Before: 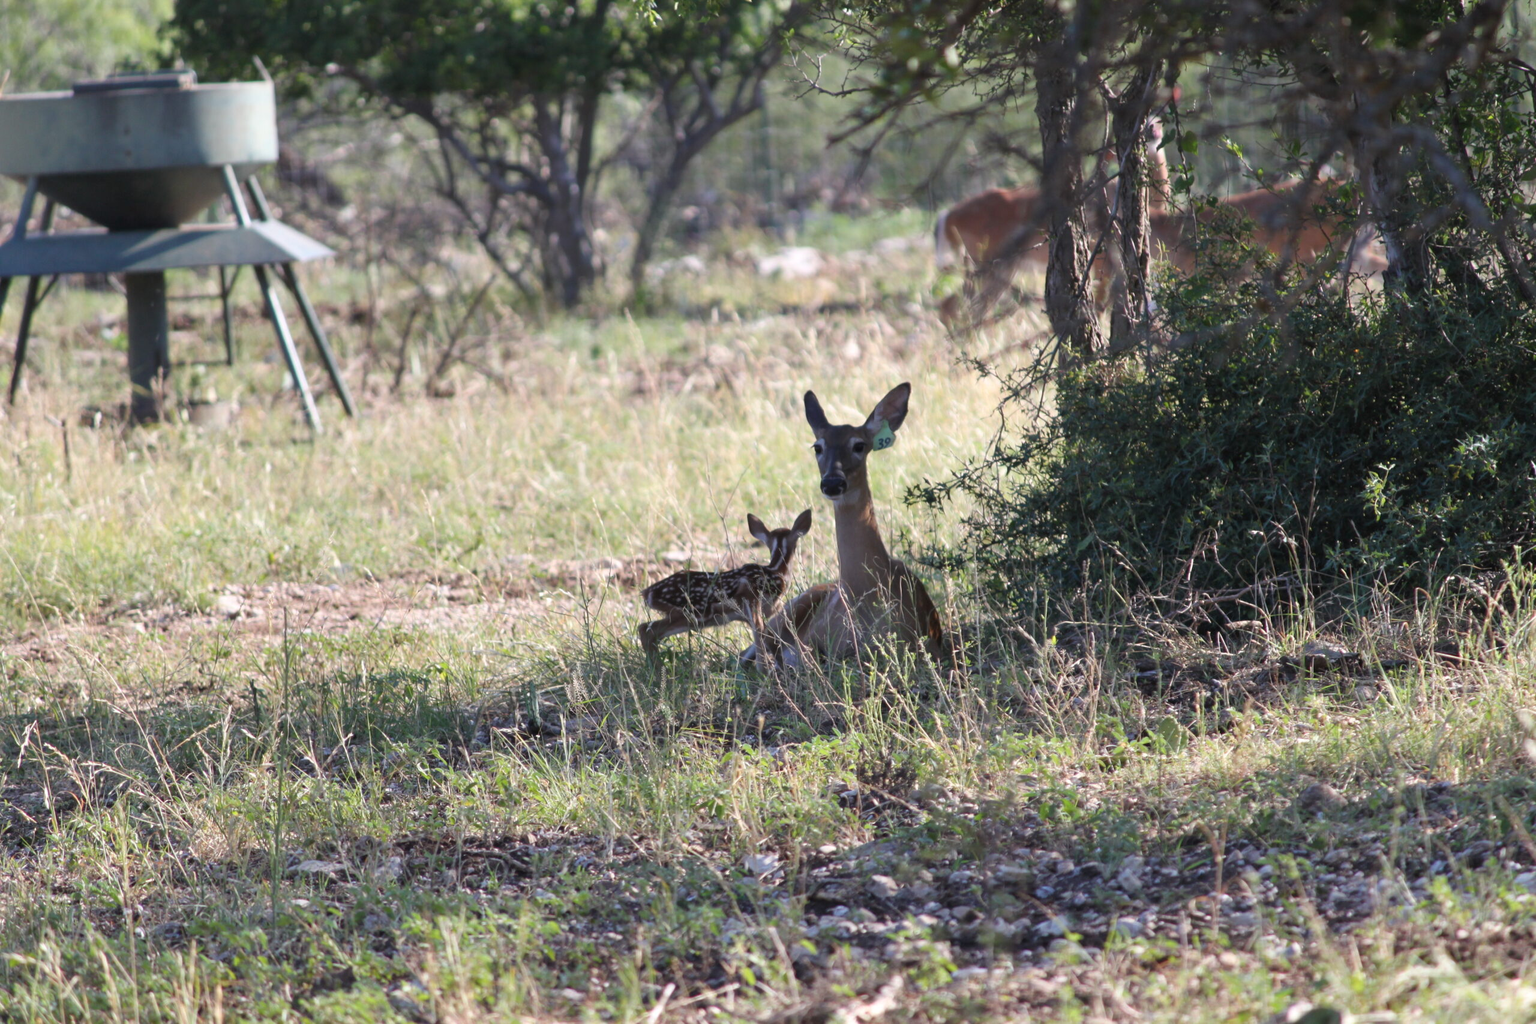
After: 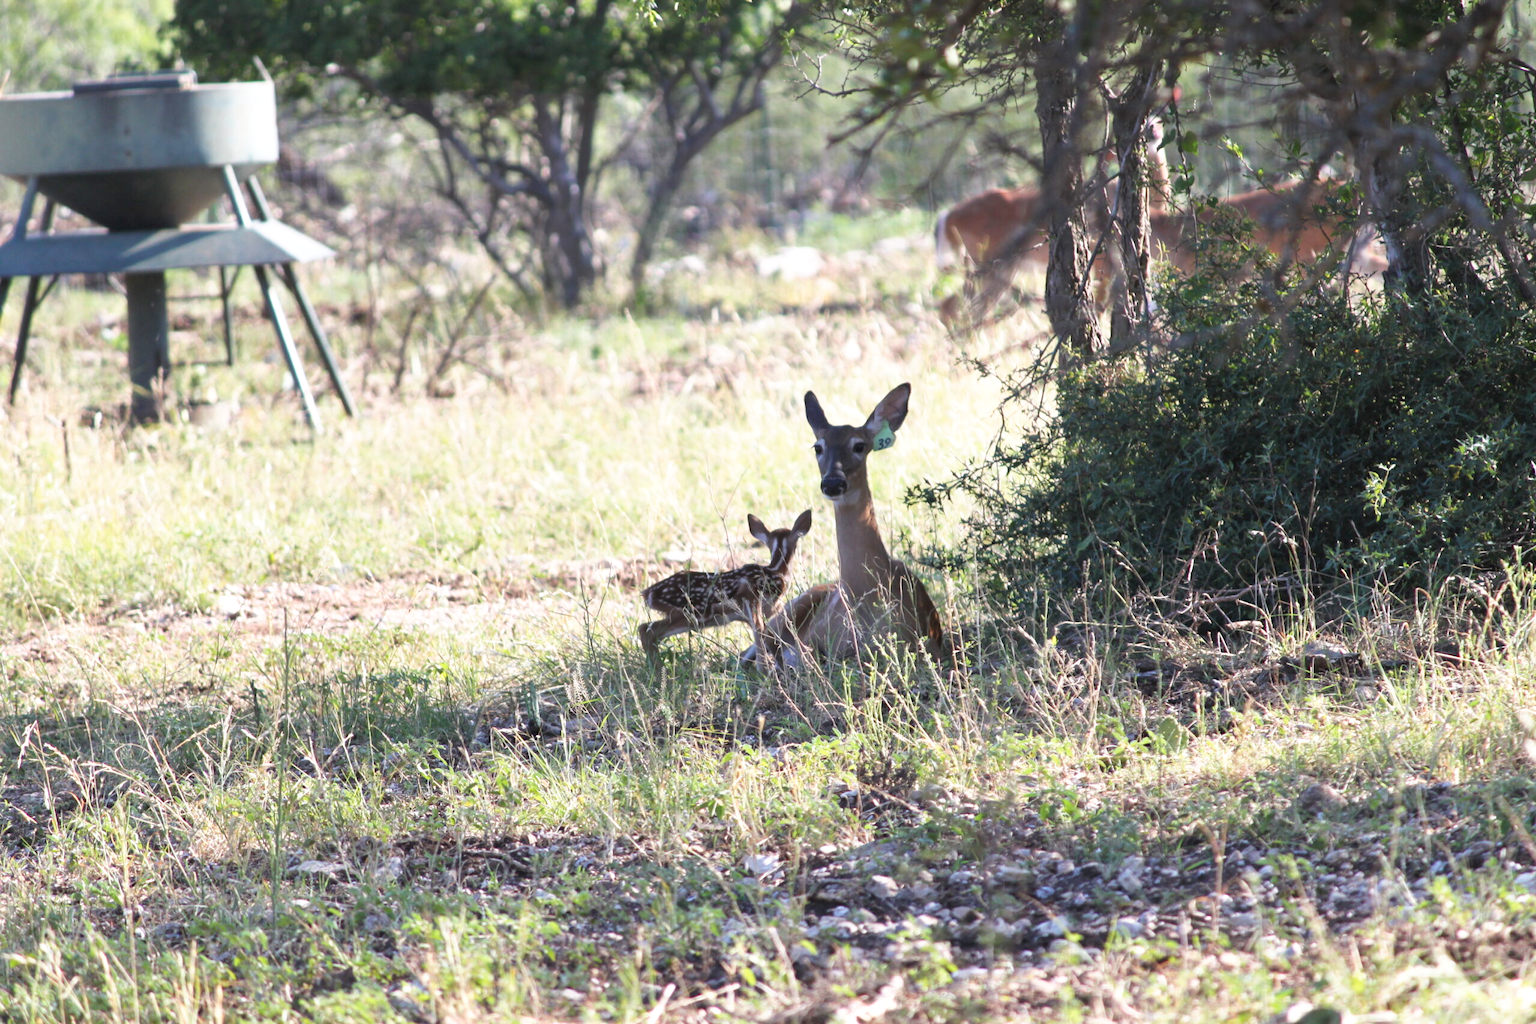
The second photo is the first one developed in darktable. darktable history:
base curve: curves: ch0 [(0, 0) (0.688, 0.865) (1, 1)], preserve colors none
exposure: exposure 0.29 EV, compensate highlight preservation false
